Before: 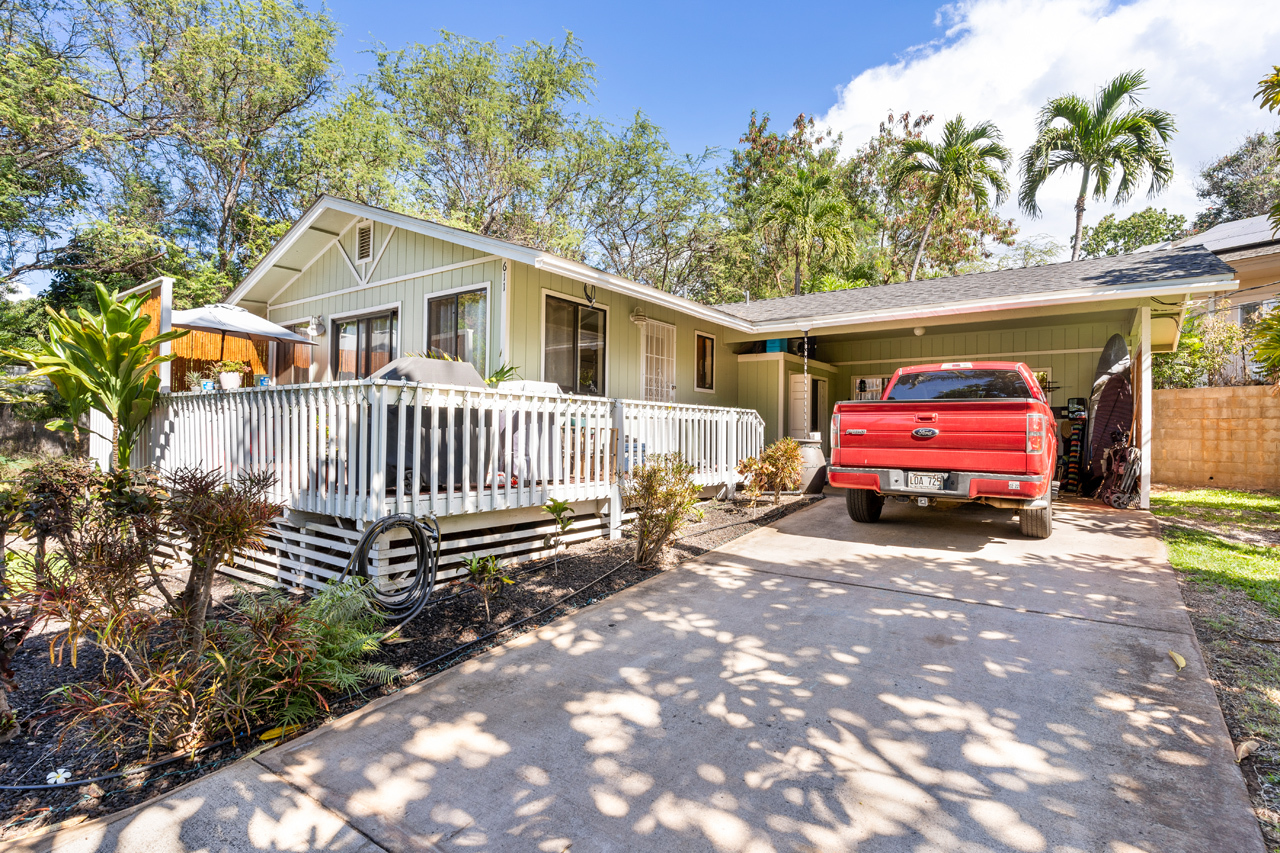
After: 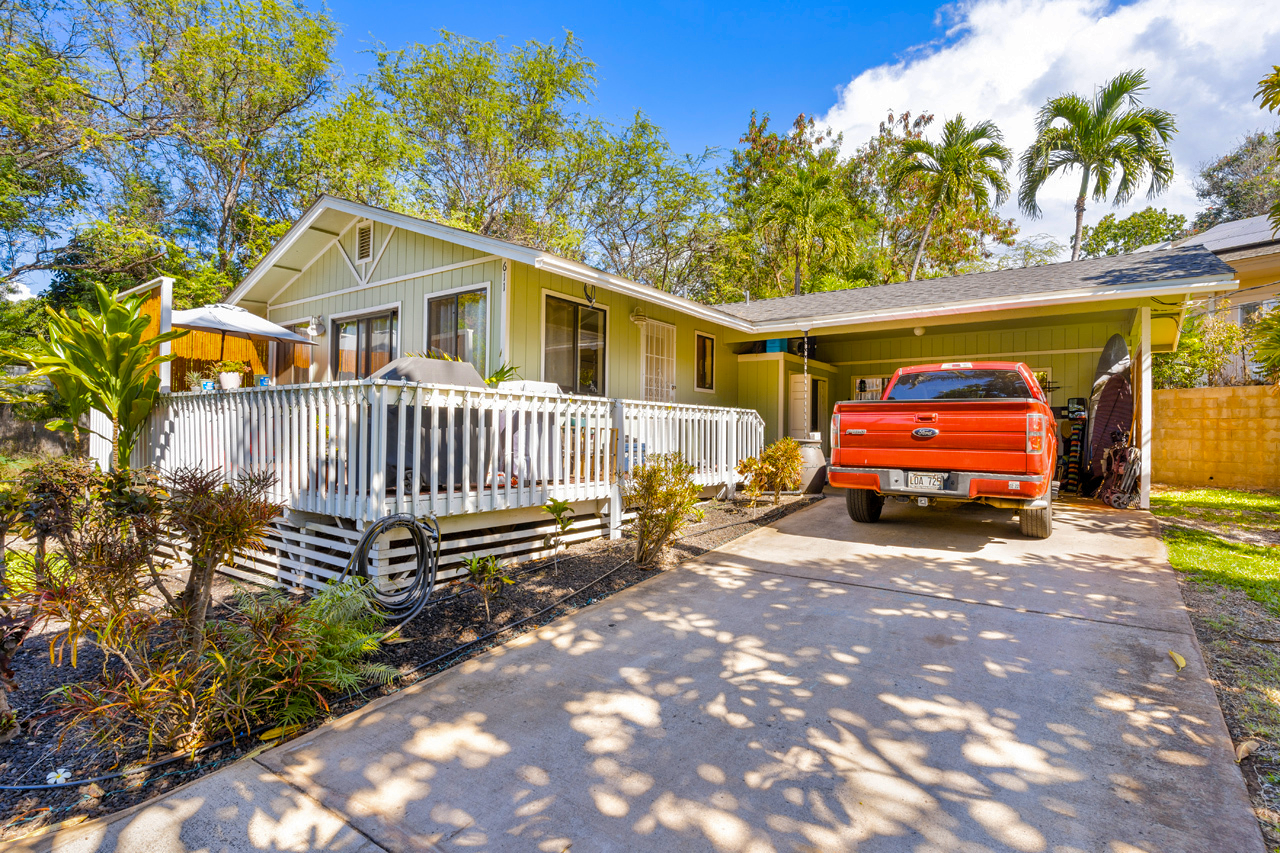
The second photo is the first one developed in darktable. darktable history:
color balance rgb: linear chroma grading › global chroma 15%, perceptual saturation grading › global saturation 30%
shadows and highlights: shadows 40, highlights -60
color contrast: green-magenta contrast 0.81
